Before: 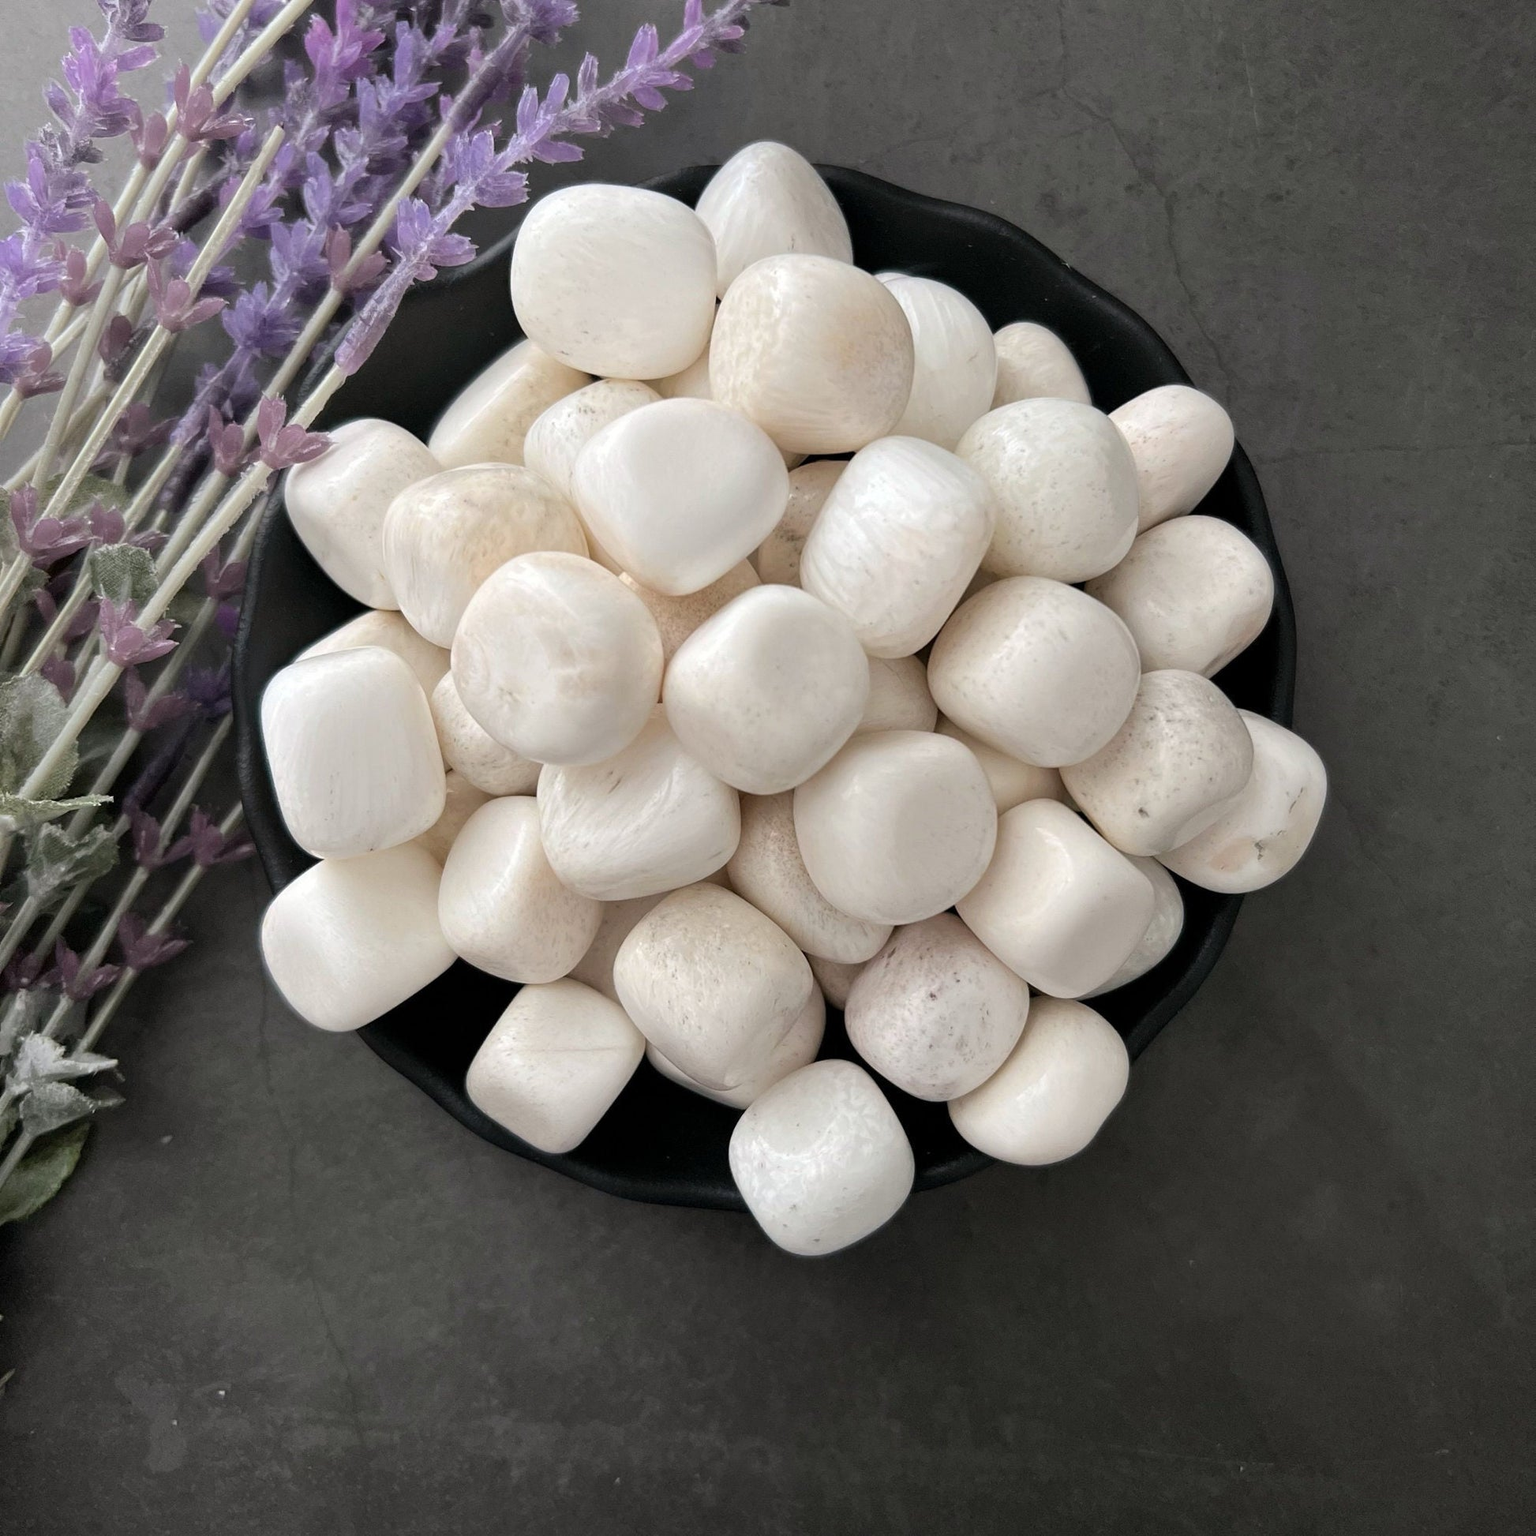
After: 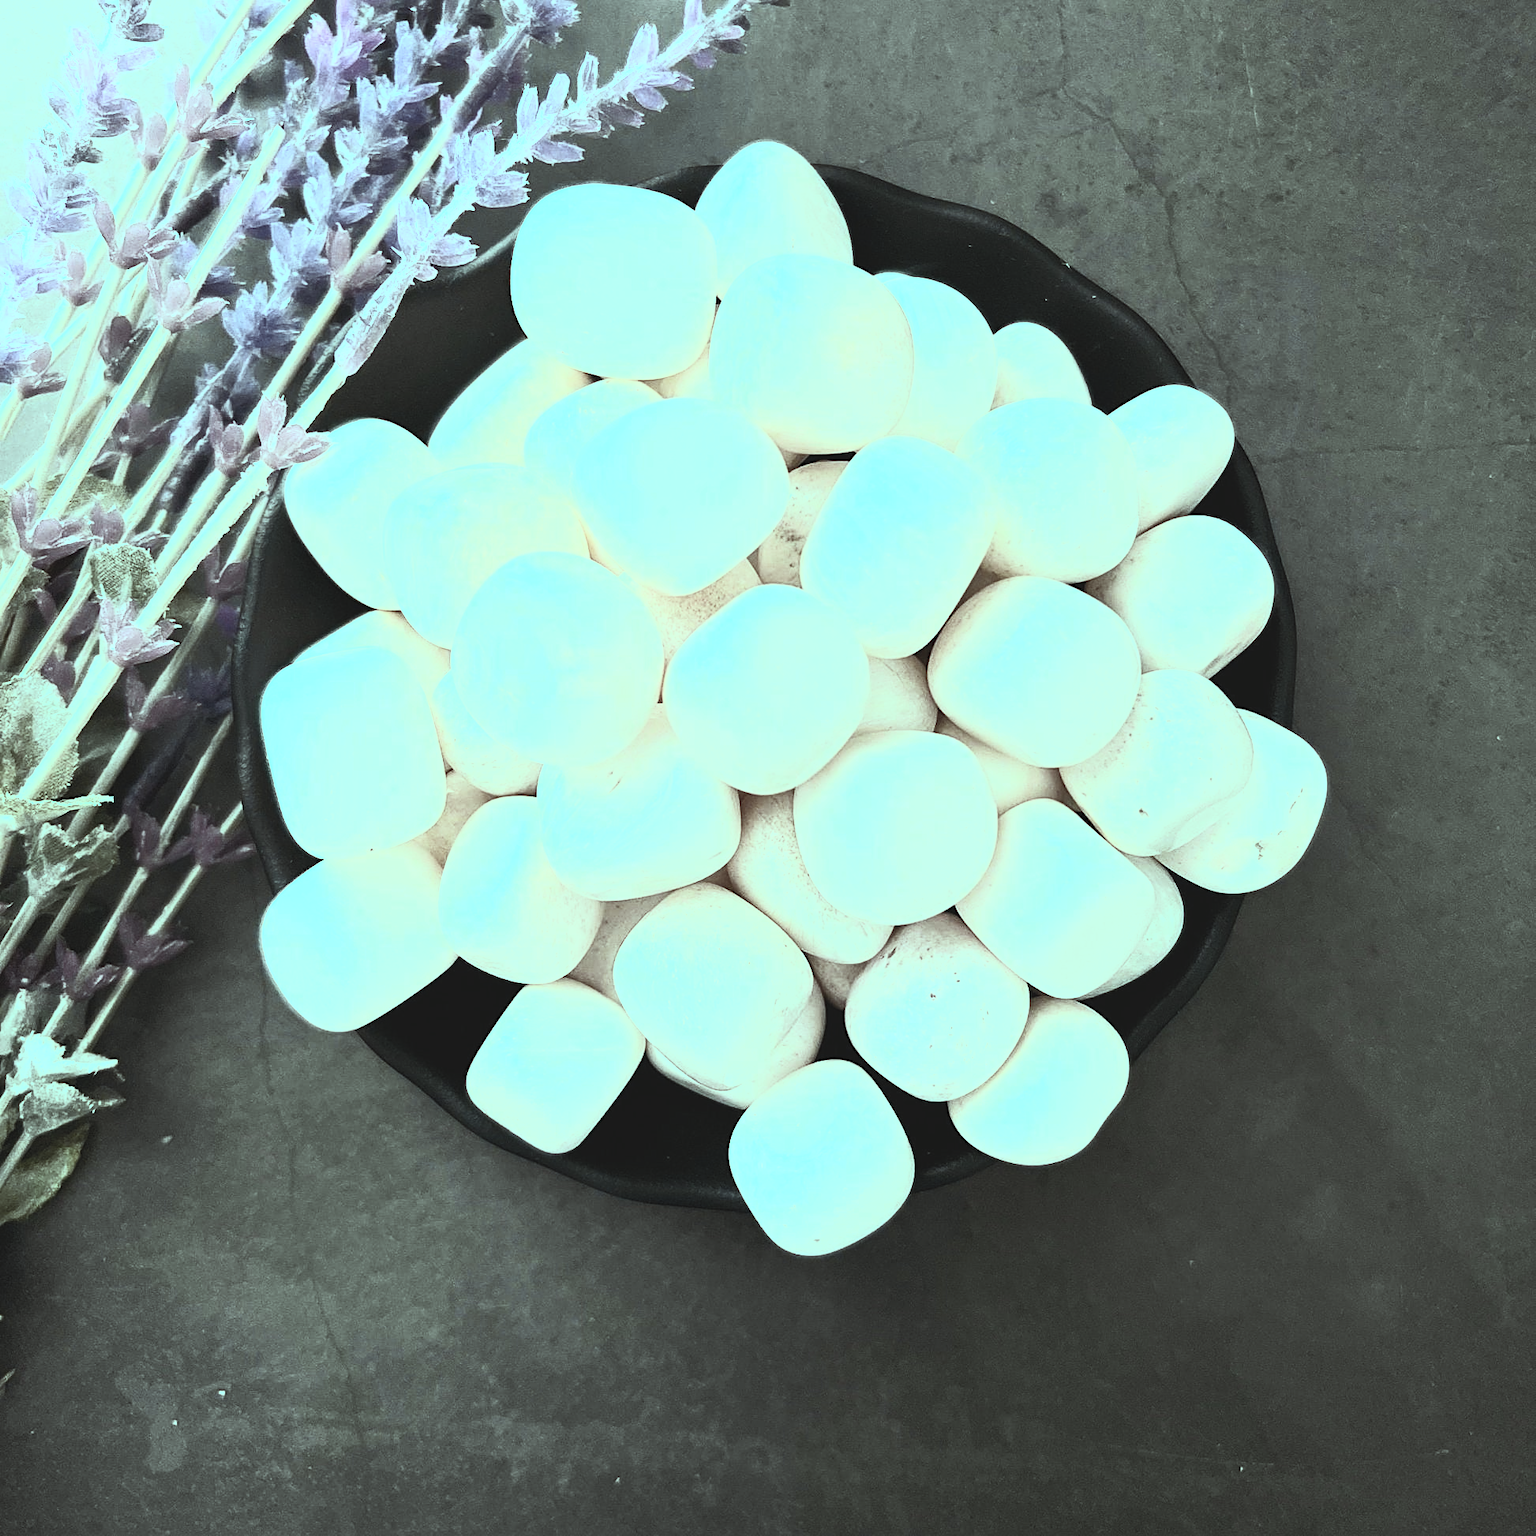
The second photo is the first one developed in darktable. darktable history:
exposure: black level correction -0.004, exposure 0.049 EV, compensate highlight preservation false
color balance rgb: shadows lift › luminance -10.288%, shadows lift › chroma 0.842%, shadows lift › hue 115.97°, highlights gain › luminance 20.154%, highlights gain › chroma 13.109%, highlights gain › hue 172.48°, linear chroma grading › global chroma 24.882%, perceptual saturation grading › global saturation 0.017%, hue shift -12.78°
sharpen: on, module defaults
contrast brightness saturation: contrast 0.576, brightness 0.579, saturation -0.327
